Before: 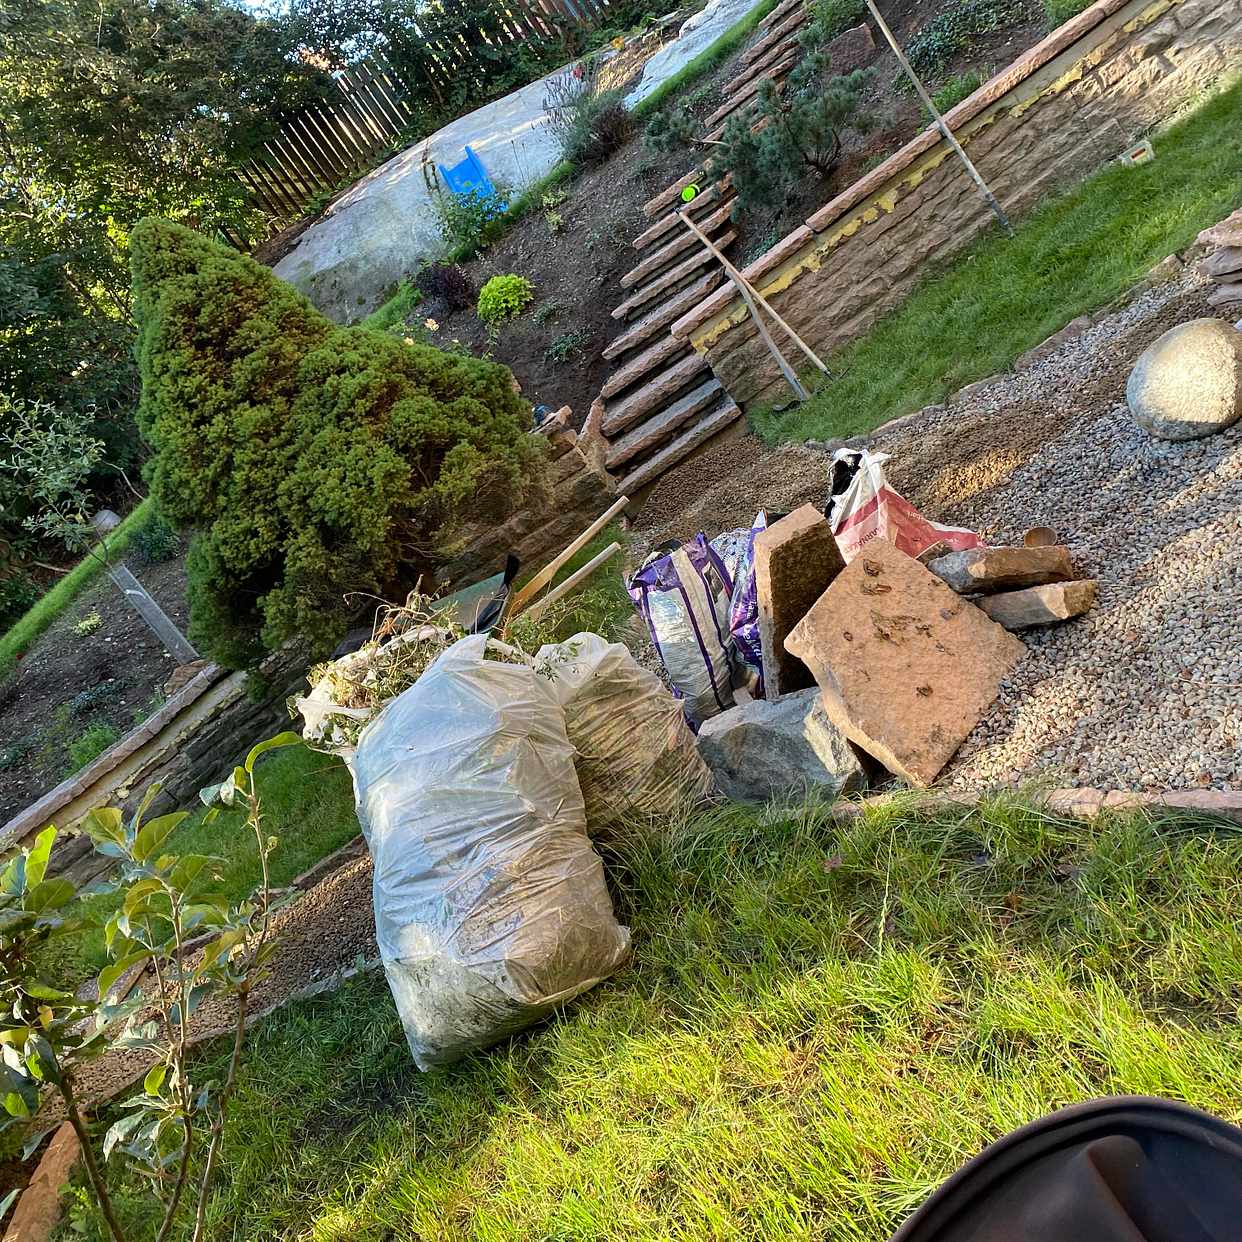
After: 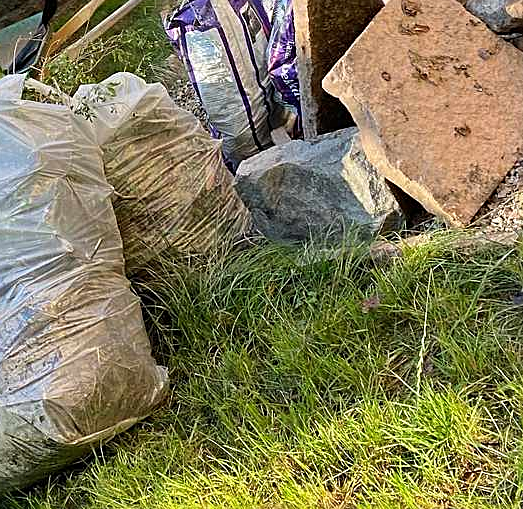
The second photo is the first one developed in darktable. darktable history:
sharpen: on, module defaults
crop: left 37.221%, top 45.169%, right 20.63%, bottom 13.777%
